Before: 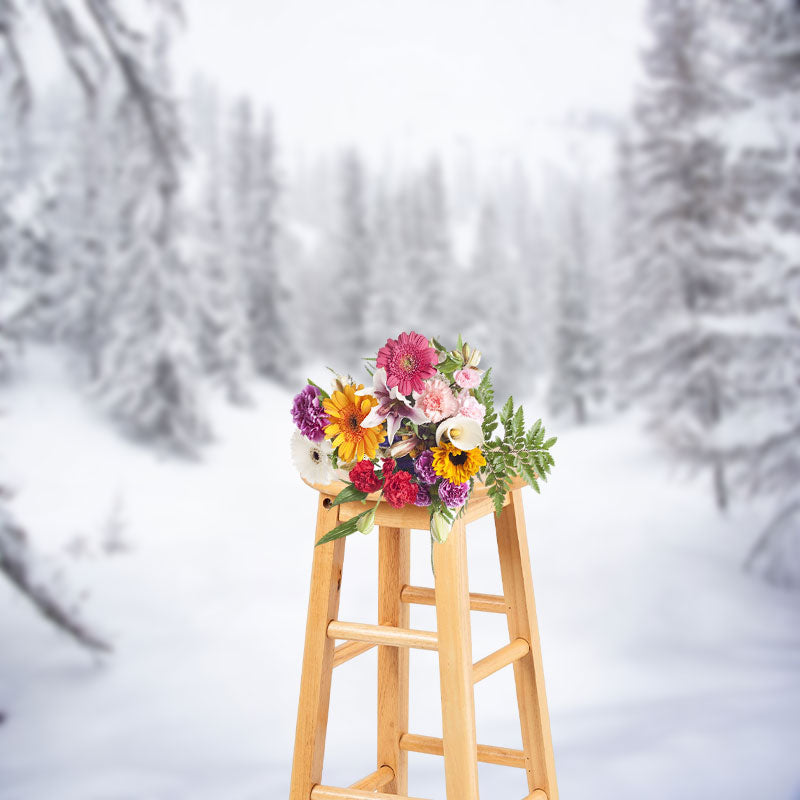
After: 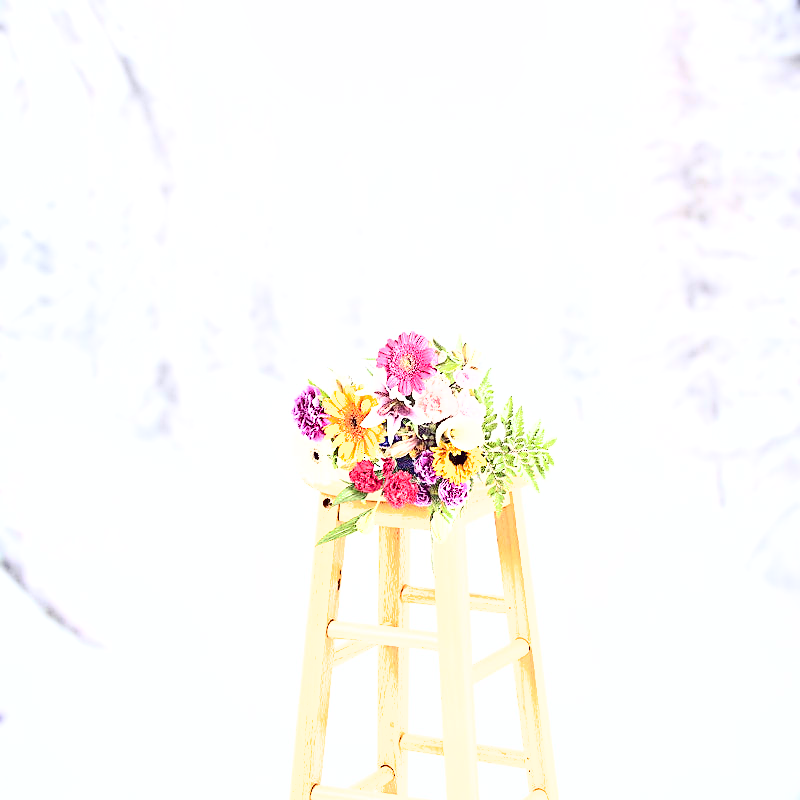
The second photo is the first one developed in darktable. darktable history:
exposure: black level correction 0, exposure 1.199 EV, compensate highlight preservation false
shadows and highlights: low approximation 0.01, soften with gaussian
tone curve: curves: ch0 [(0, 0) (0.26, 0.424) (0.417, 0.585) (1, 1)], color space Lab, linked channels, preserve colors none
sharpen: on, module defaults
contrast brightness saturation: contrast 0.425, brightness 0.563, saturation -0.2
